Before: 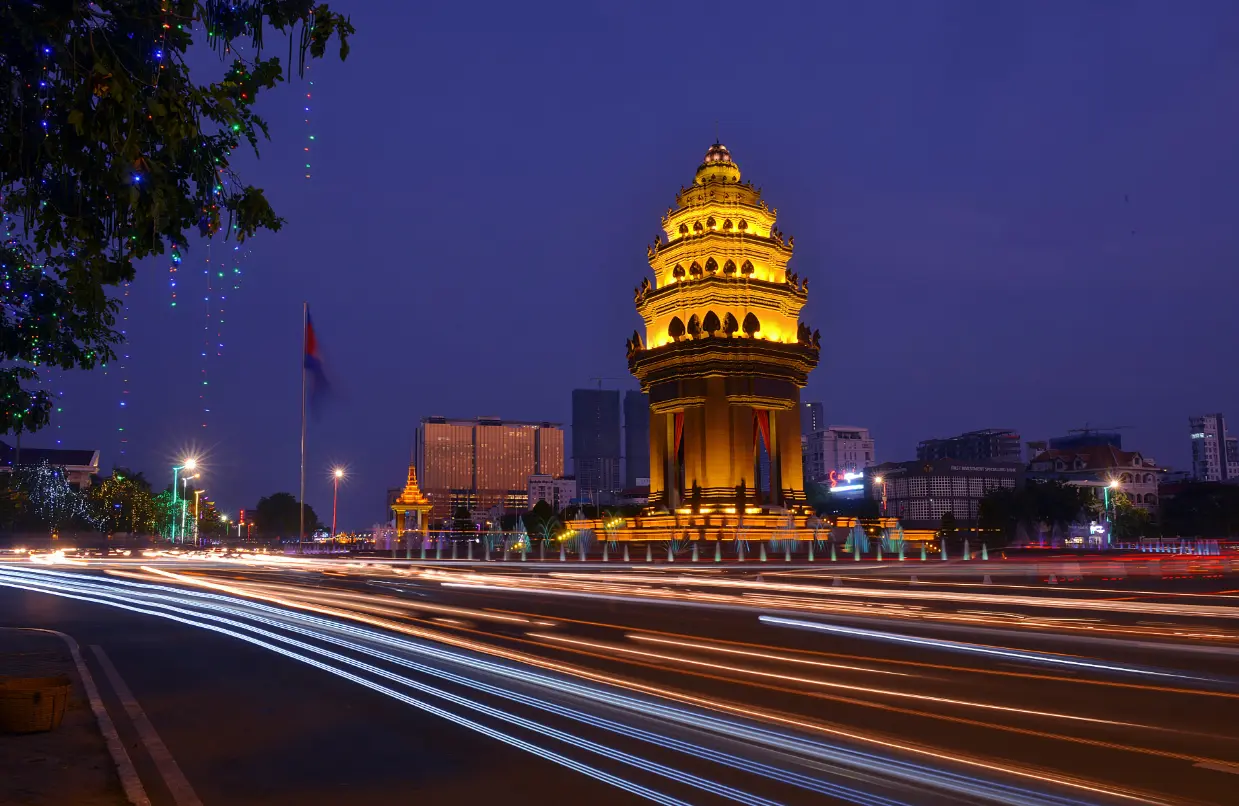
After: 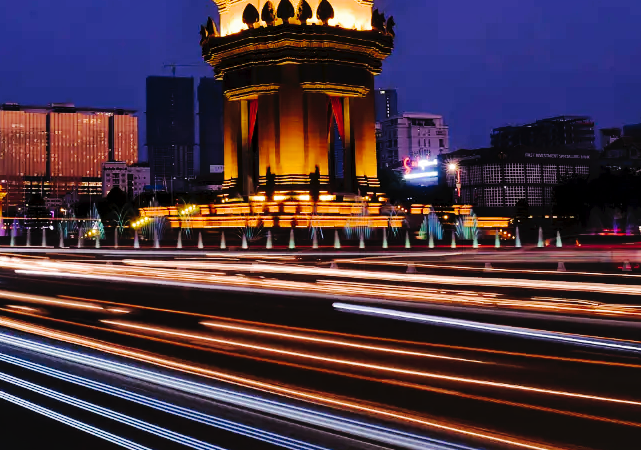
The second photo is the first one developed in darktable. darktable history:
local contrast: mode bilateral grid, contrast 19, coarseness 49, detail 120%, midtone range 0.2
crop: left 34.383%, top 38.834%, right 13.876%, bottom 5.239%
filmic rgb: black relative exposure -8.67 EV, white relative exposure 2.66 EV, target black luminance 0%, target white luminance 99.93%, hardness 6.27, latitude 74.95%, contrast 1.317, highlights saturation mix -6.22%, add noise in highlights 0.001, preserve chrominance max RGB, color science v3 (2019), use custom middle-gray values true, contrast in highlights soft
tone curve: curves: ch0 [(0, 0) (0.003, 0.034) (0.011, 0.038) (0.025, 0.046) (0.044, 0.054) (0.069, 0.06) (0.1, 0.079) (0.136, 0.114) (0.177, 0.151) (0.224, 0.213) (0.277, 0.293) (0.335, 0.385) (0.399, 0.482) (0.468, 0.578) (0.543, 0.655) (0.623, 0.724) (0.709, 0.786) (0.801, 0.854) (0.898, 0.922) (1, 1)], preserve colors none
